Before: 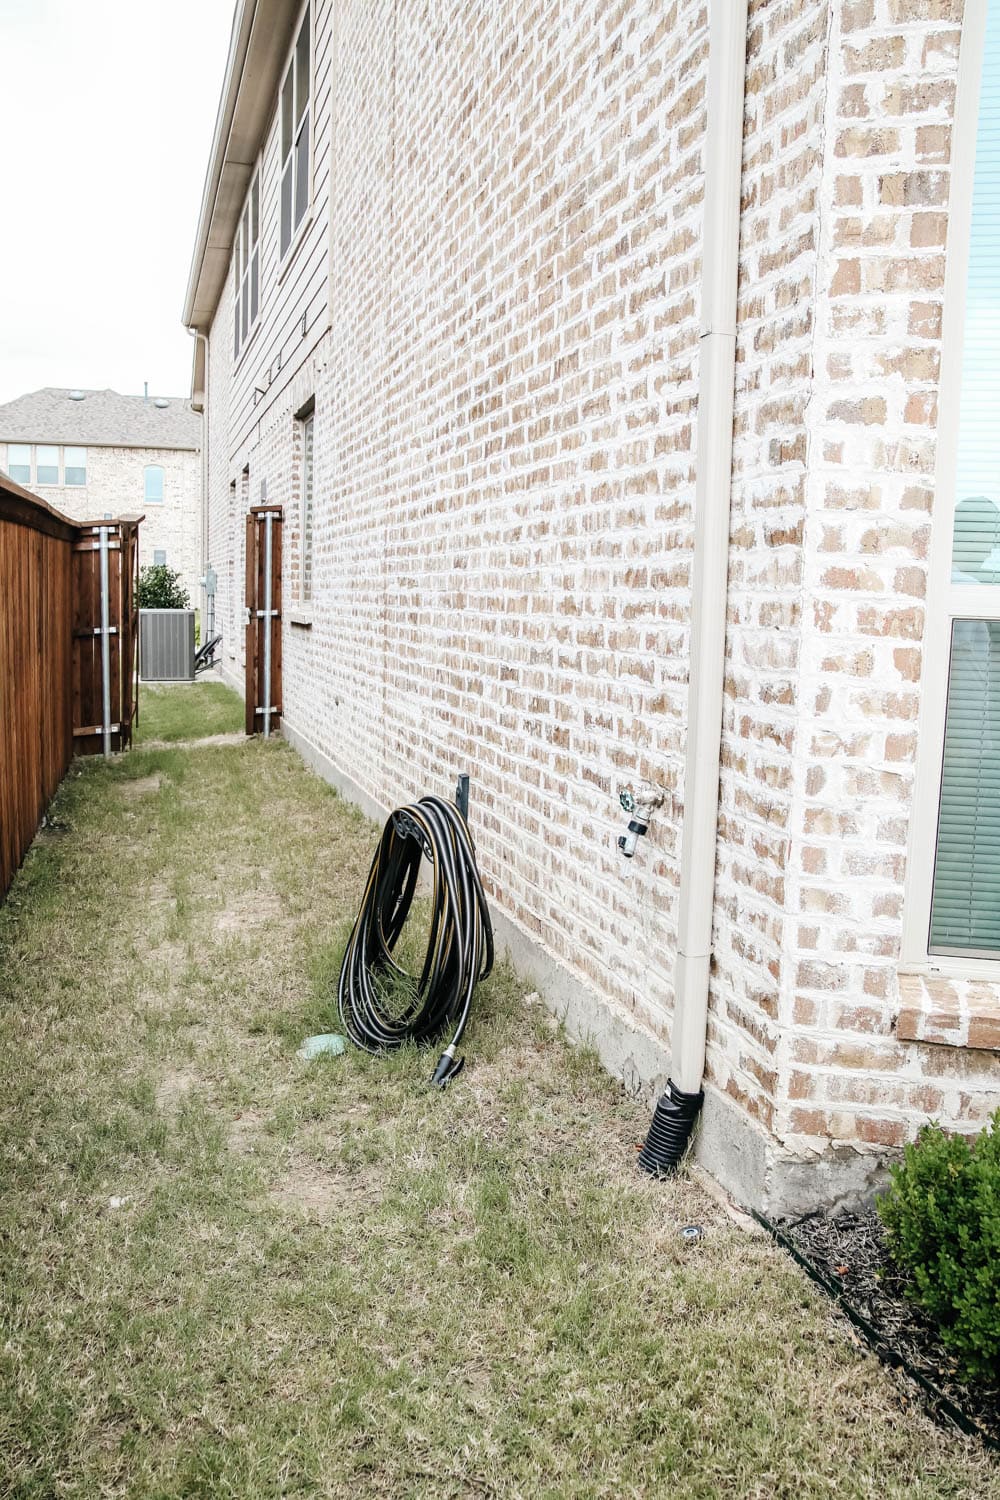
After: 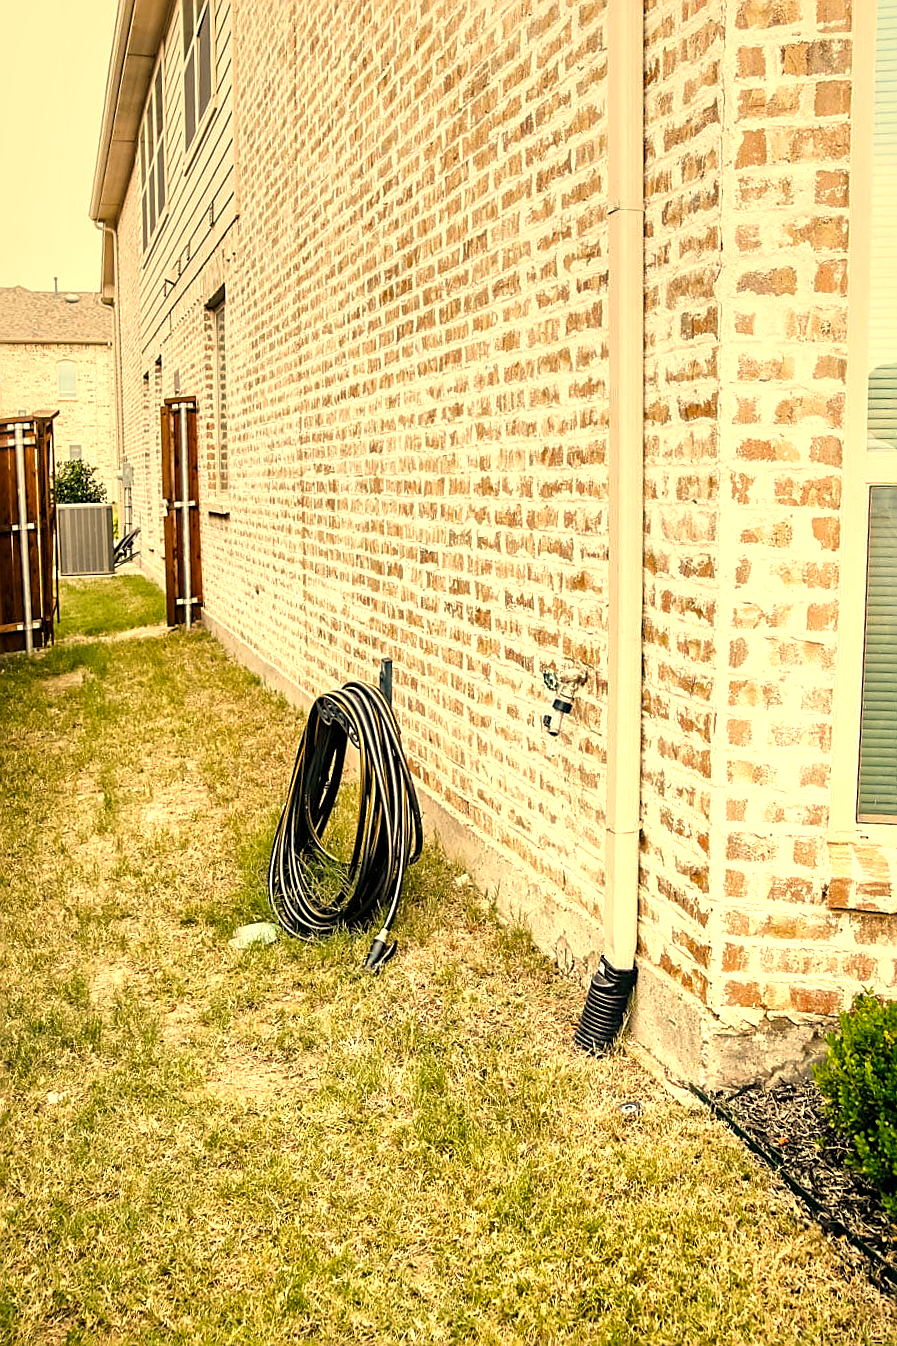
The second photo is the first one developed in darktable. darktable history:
color balance rgb: linear chroma grading › global chroma 10%, perceptual saturation grading › global saturation 30%, global vibrance 10%
exposure: exposure 0.496 EV, compensate highlight preservation false
crop and rotate: angle 1.96°, left 5.673%, top 5.673%
sharpen: on, module defaults
white balance: red 1.138, green 0.996, blue 0.812
local contrast: mode bilateral grid, contrast 20, coarseness 50, detail 171%, midtone range 0.2
graduated density: on, module defaults
